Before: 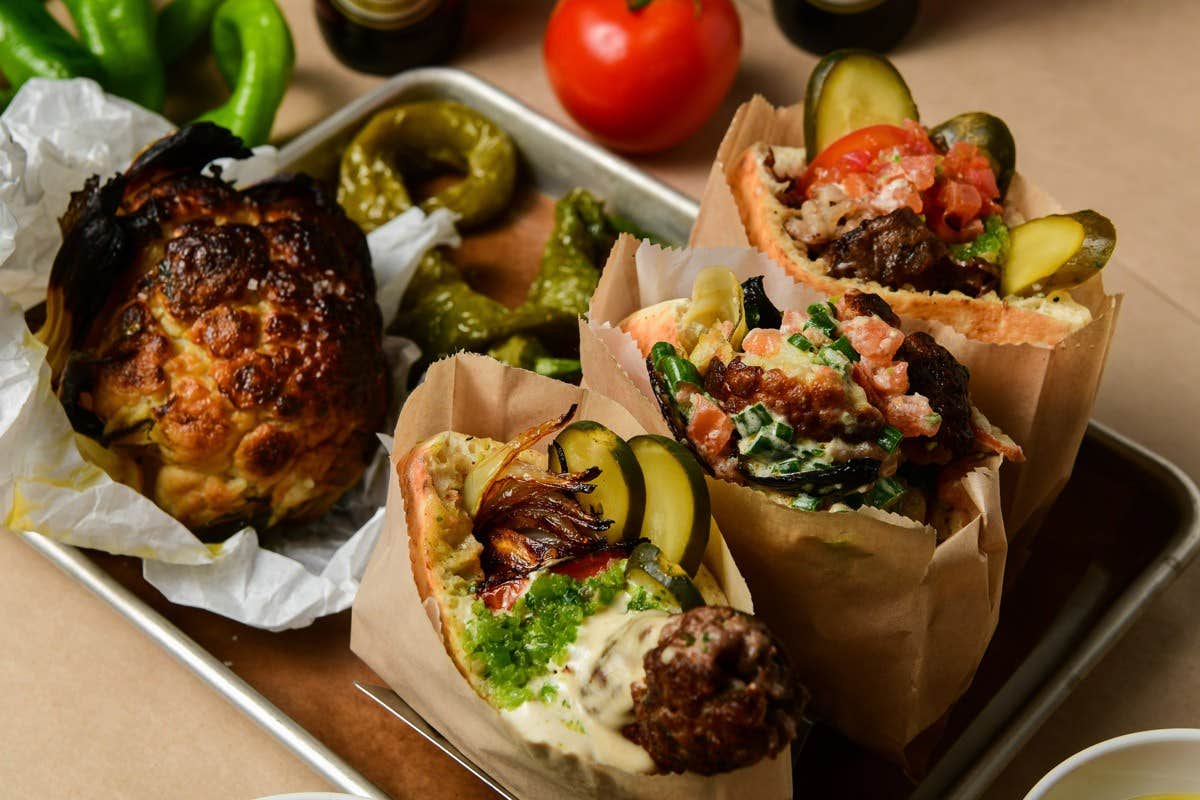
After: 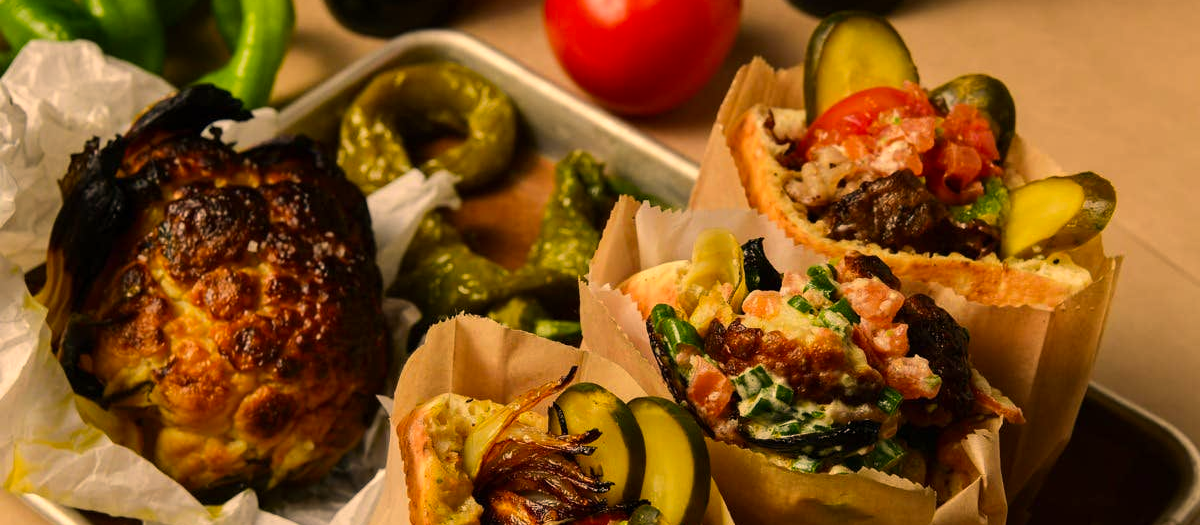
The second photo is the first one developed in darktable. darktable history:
crop and rotate: top 4.848%, bottom 29.503%
color correction: highlights a* 15, highlights b* 31.55
